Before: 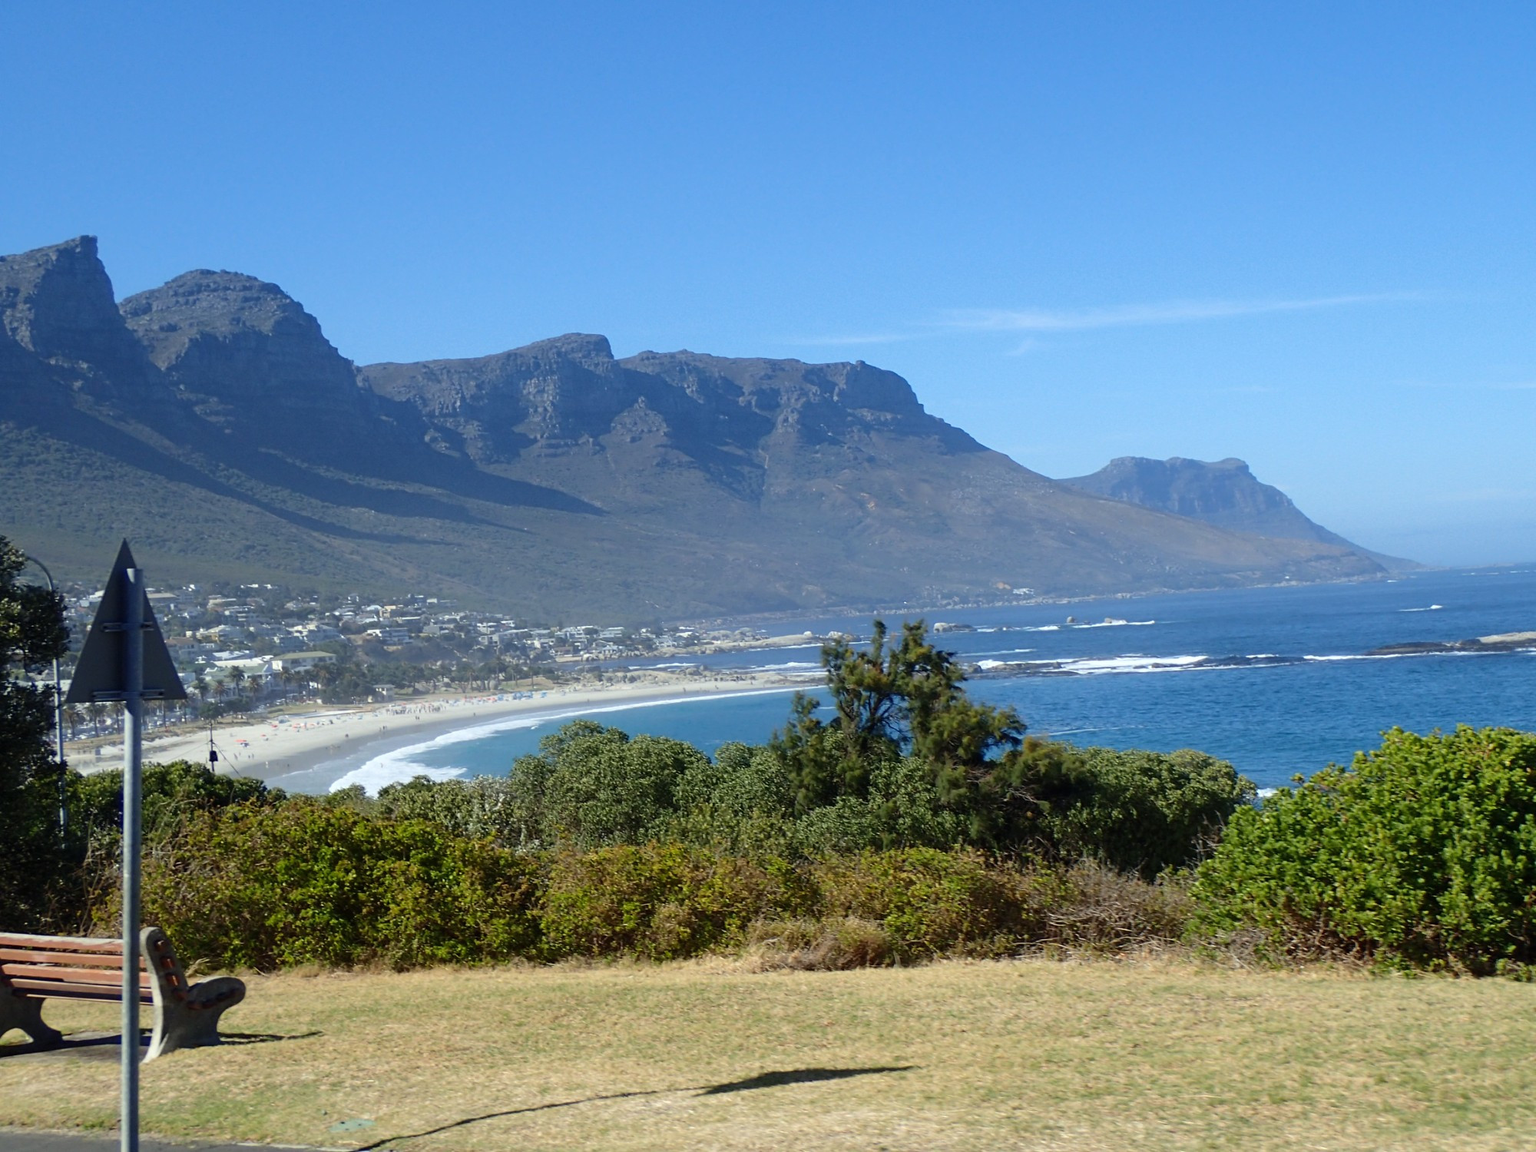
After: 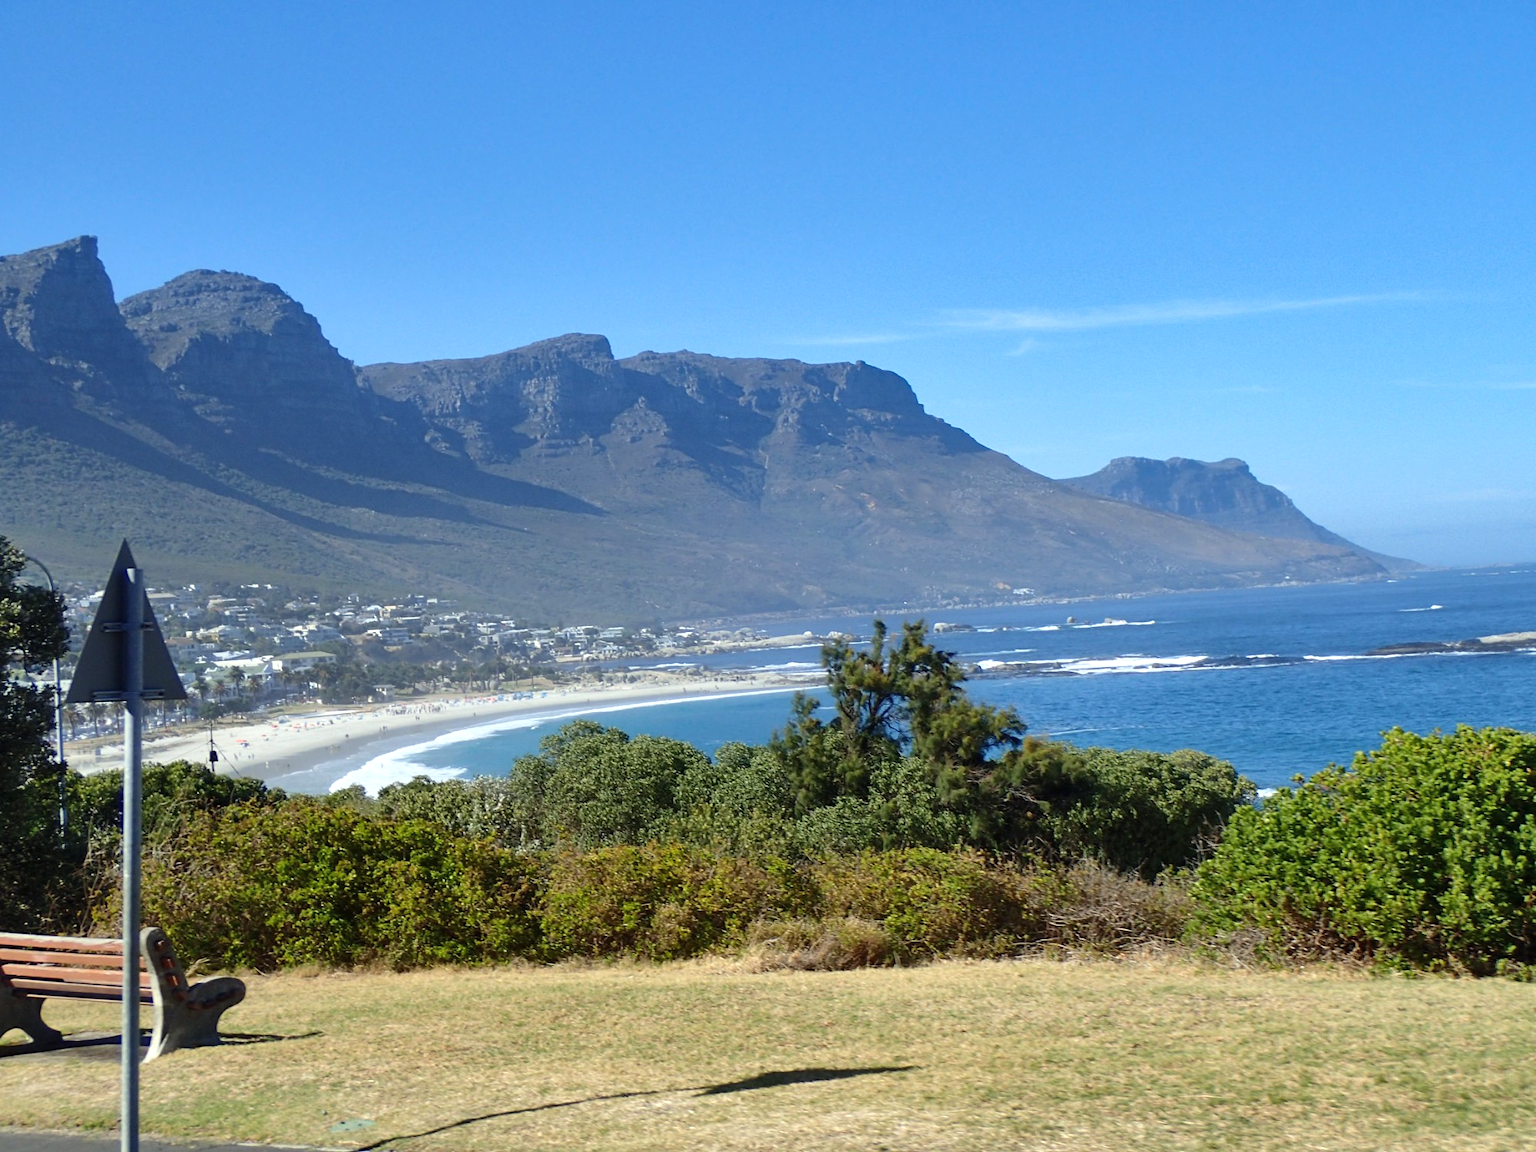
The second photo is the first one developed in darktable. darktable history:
shadows and highlights: soften with gaussian
exposure: exposure 0.291 EV, compensate highlight preservation false
